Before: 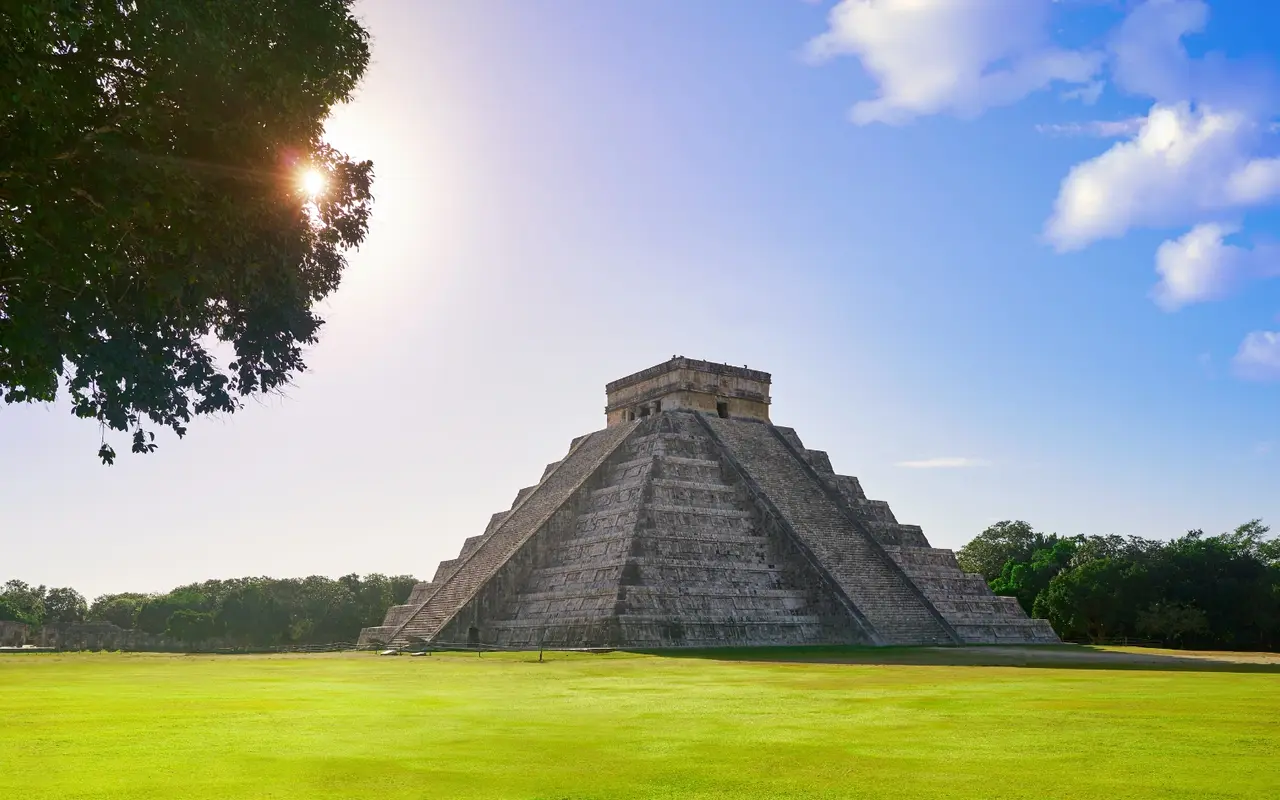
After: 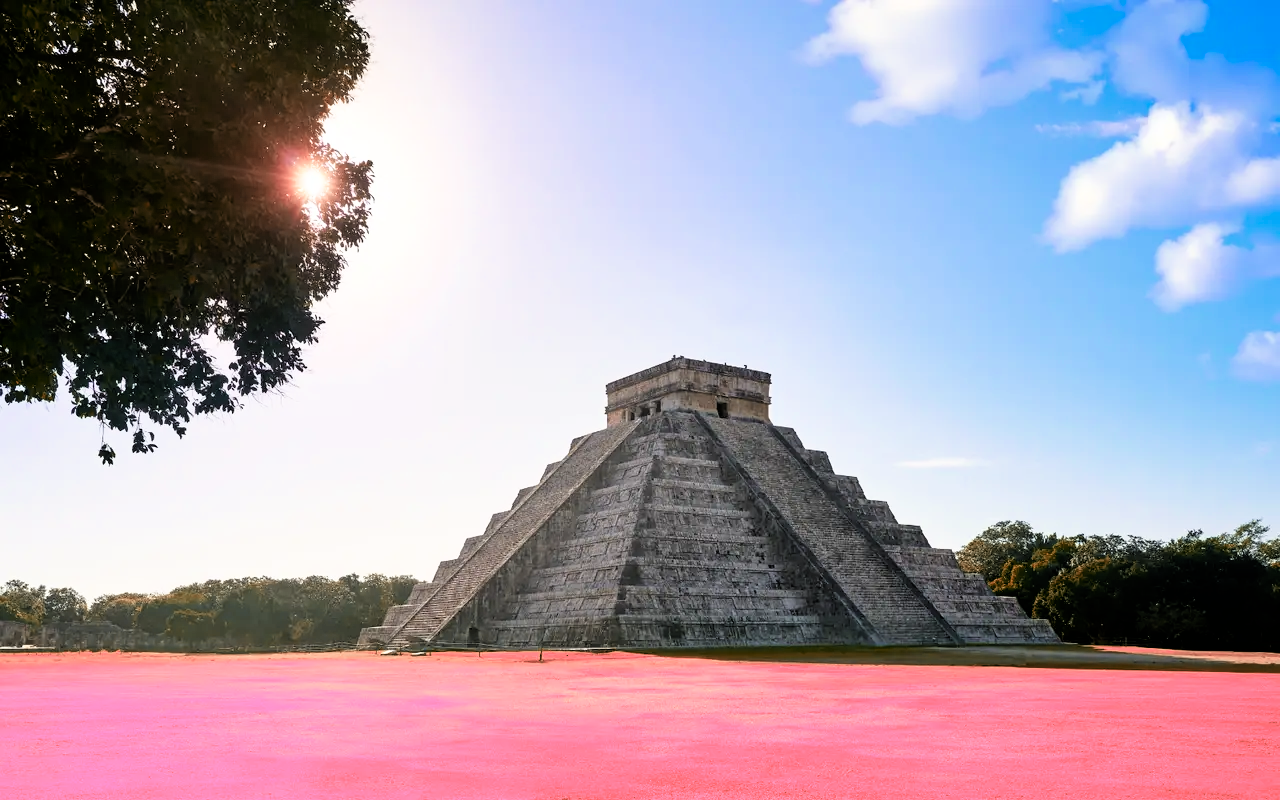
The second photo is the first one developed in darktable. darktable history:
exposure: exposure 0.367 EV, compensate highlight preservation false
color zones: curves: ch2 [(0, 0.488) (0.143, 0.417) (0.286, 0.212) (0.429, 0.179) (0.571, 0.154) (0.714, 0.415) (0.857, 0.495) (1, 0.488)]
filmic rgb: black relative exposure -4.93 EV, white relative exposure 2.84 EV, hardness 3.72
